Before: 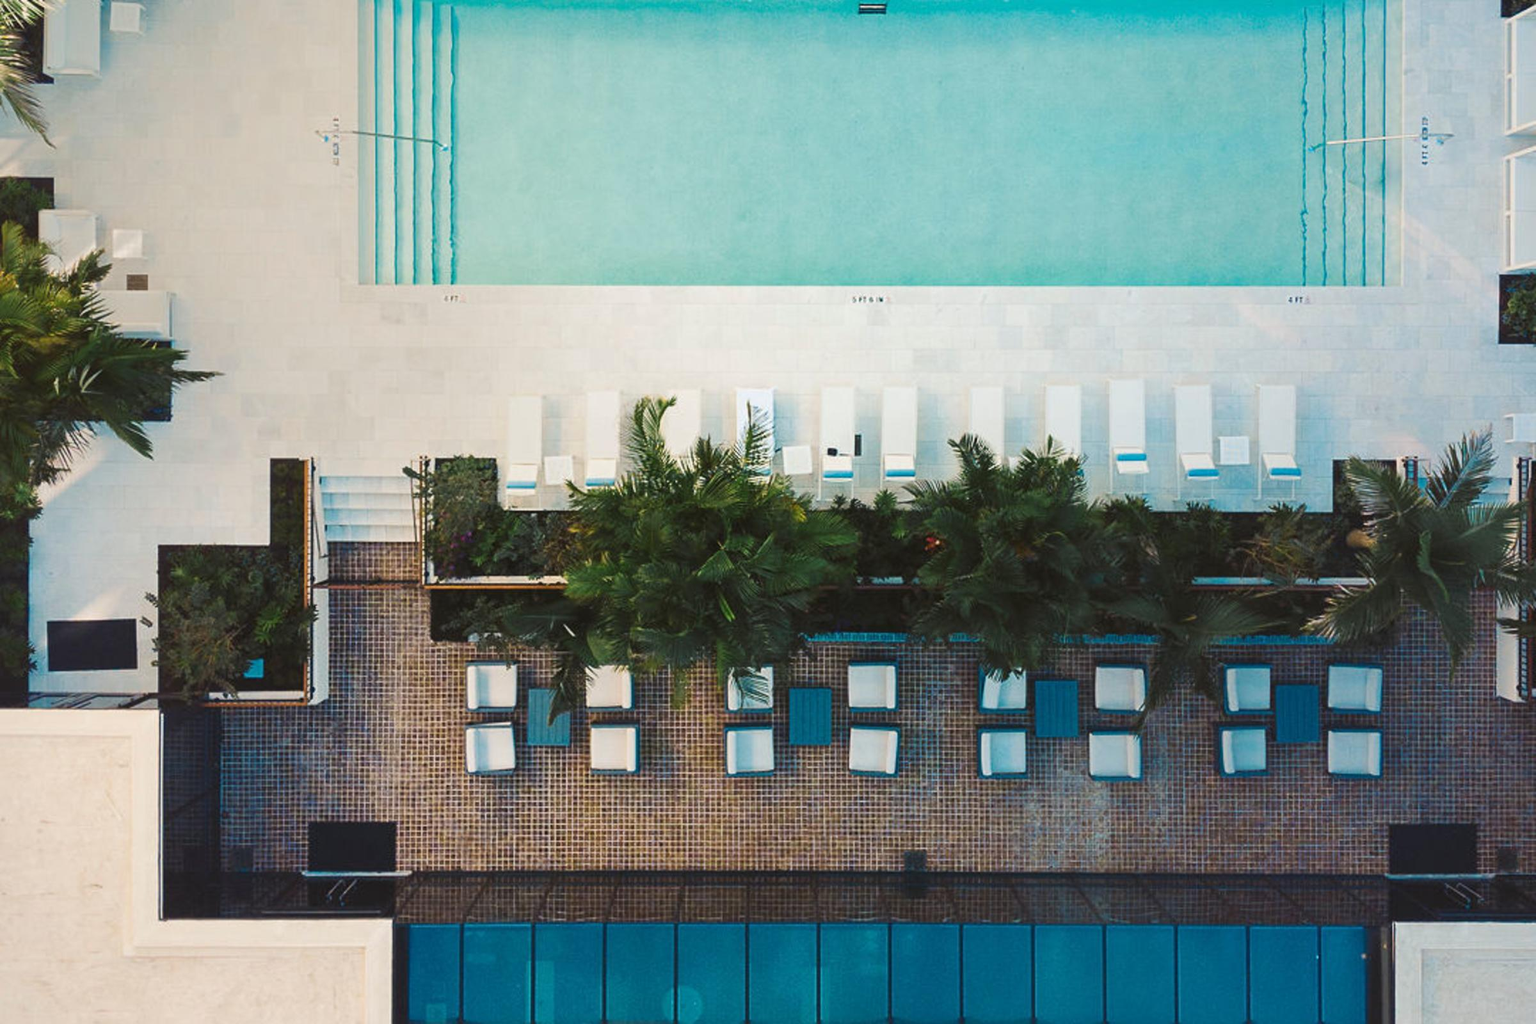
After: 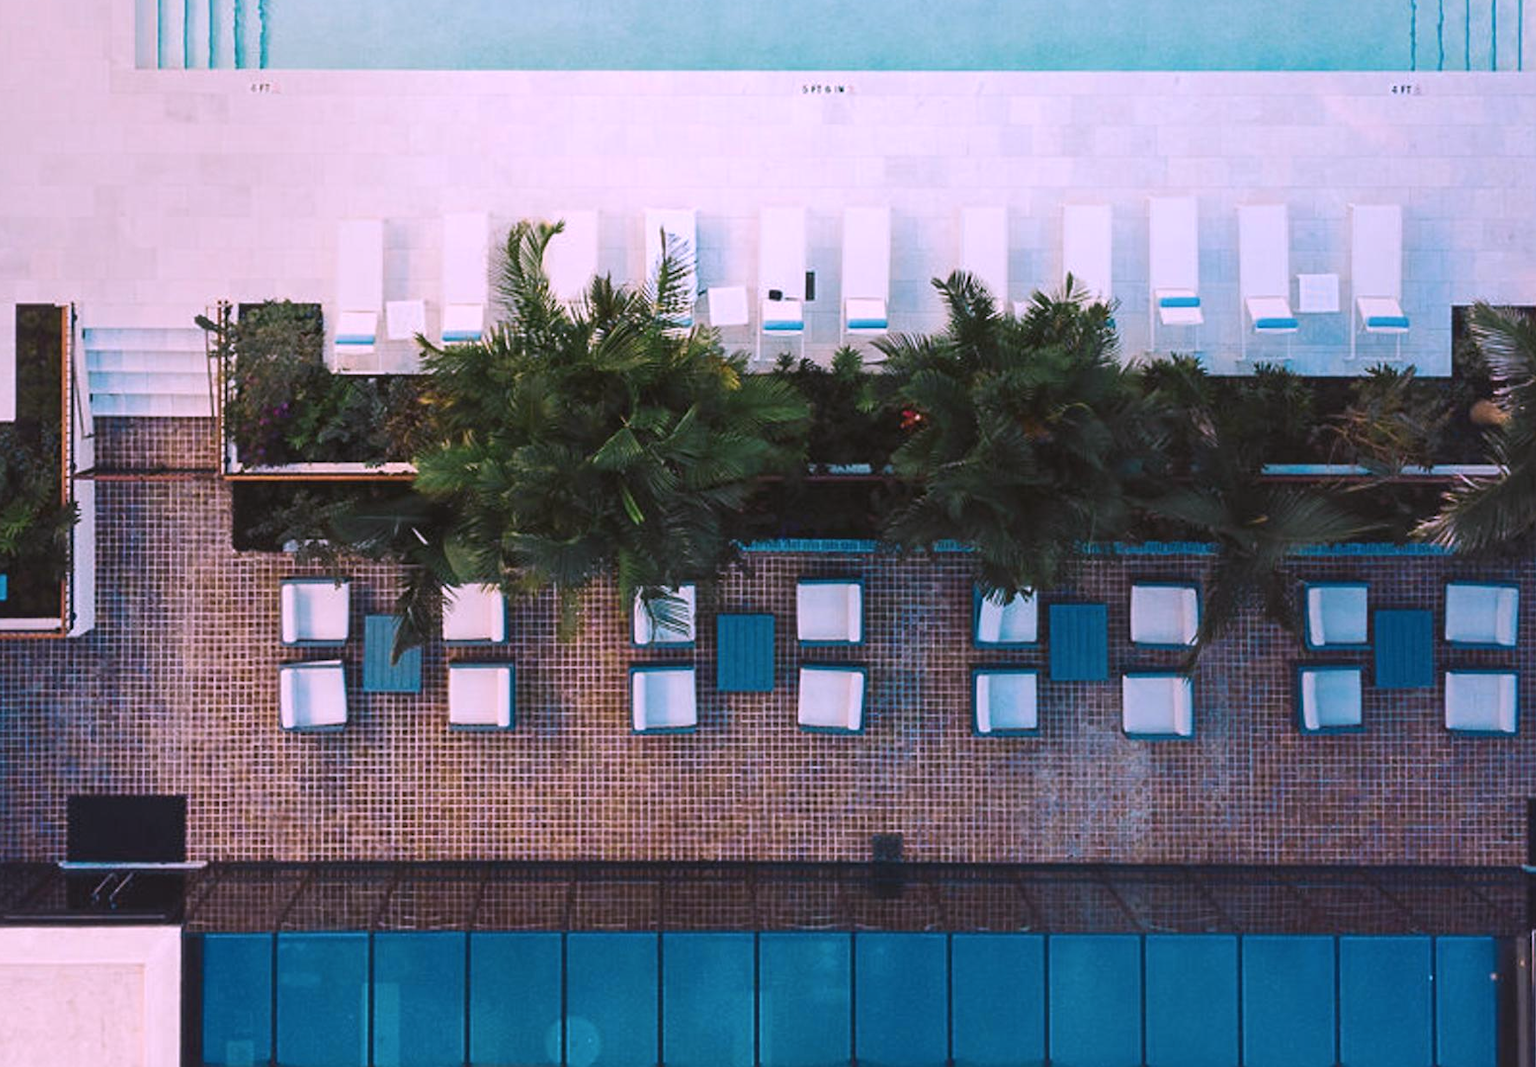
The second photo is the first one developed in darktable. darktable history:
crop: left 16.871%, top 22.857%, right 9.116%
color correction: highlights a* 15.46, highlights b* -20.56
white balance: emerald 1
